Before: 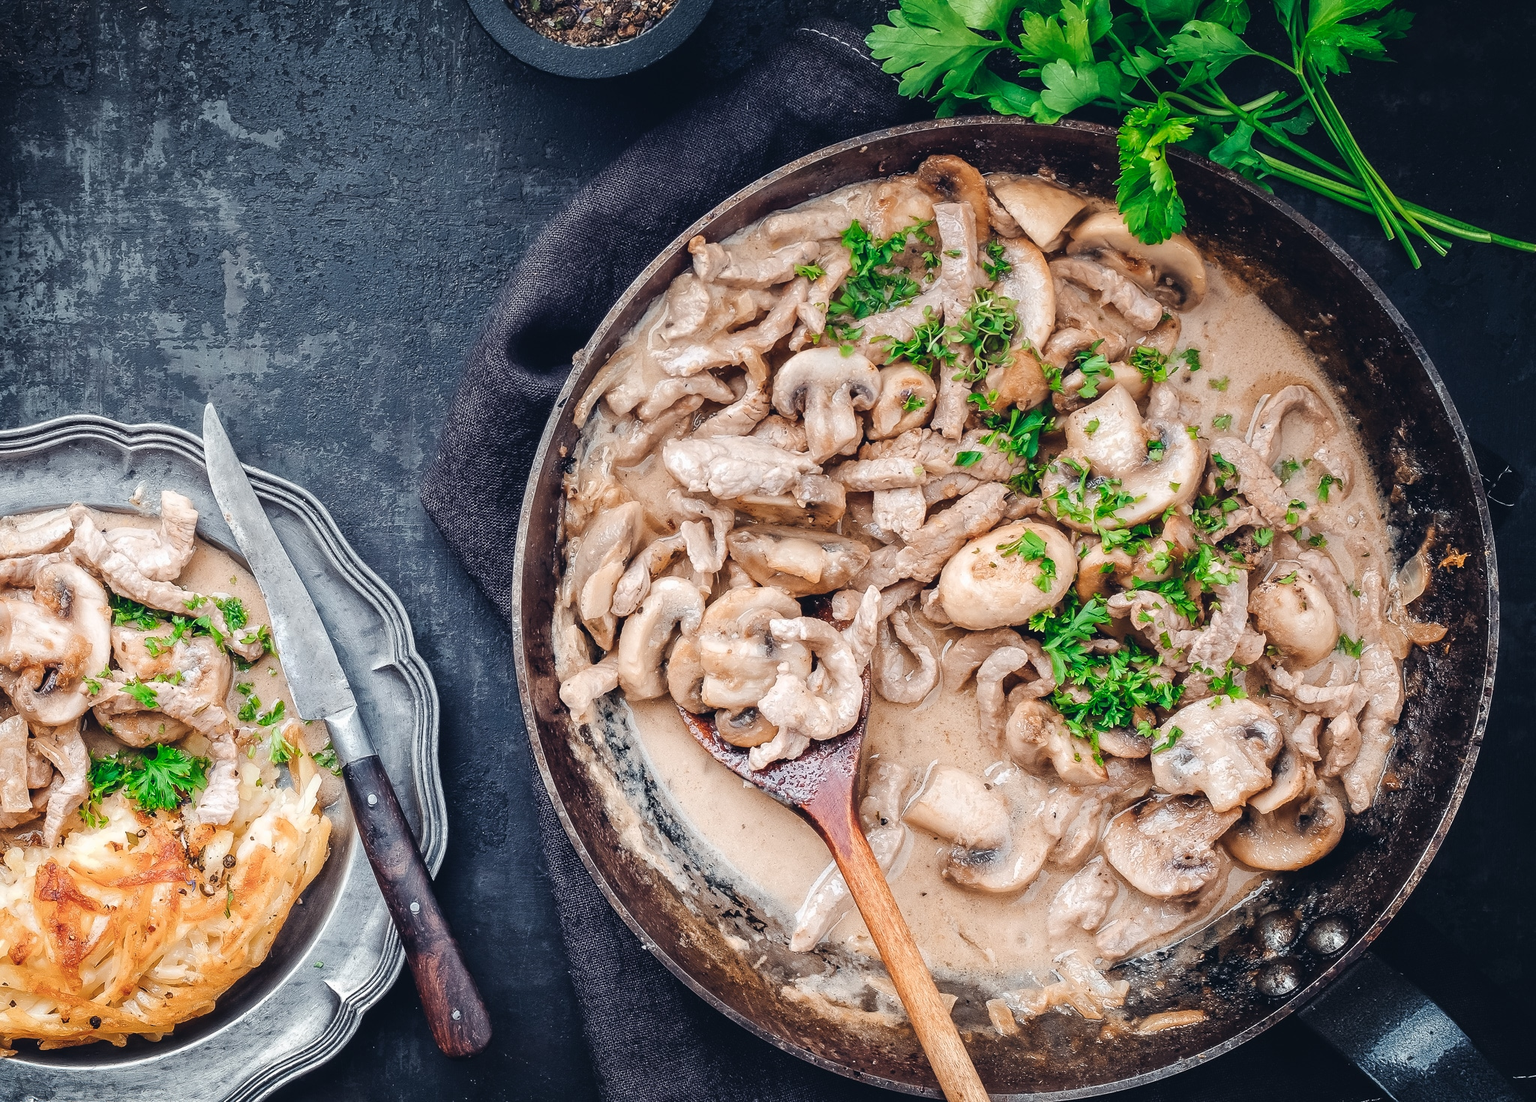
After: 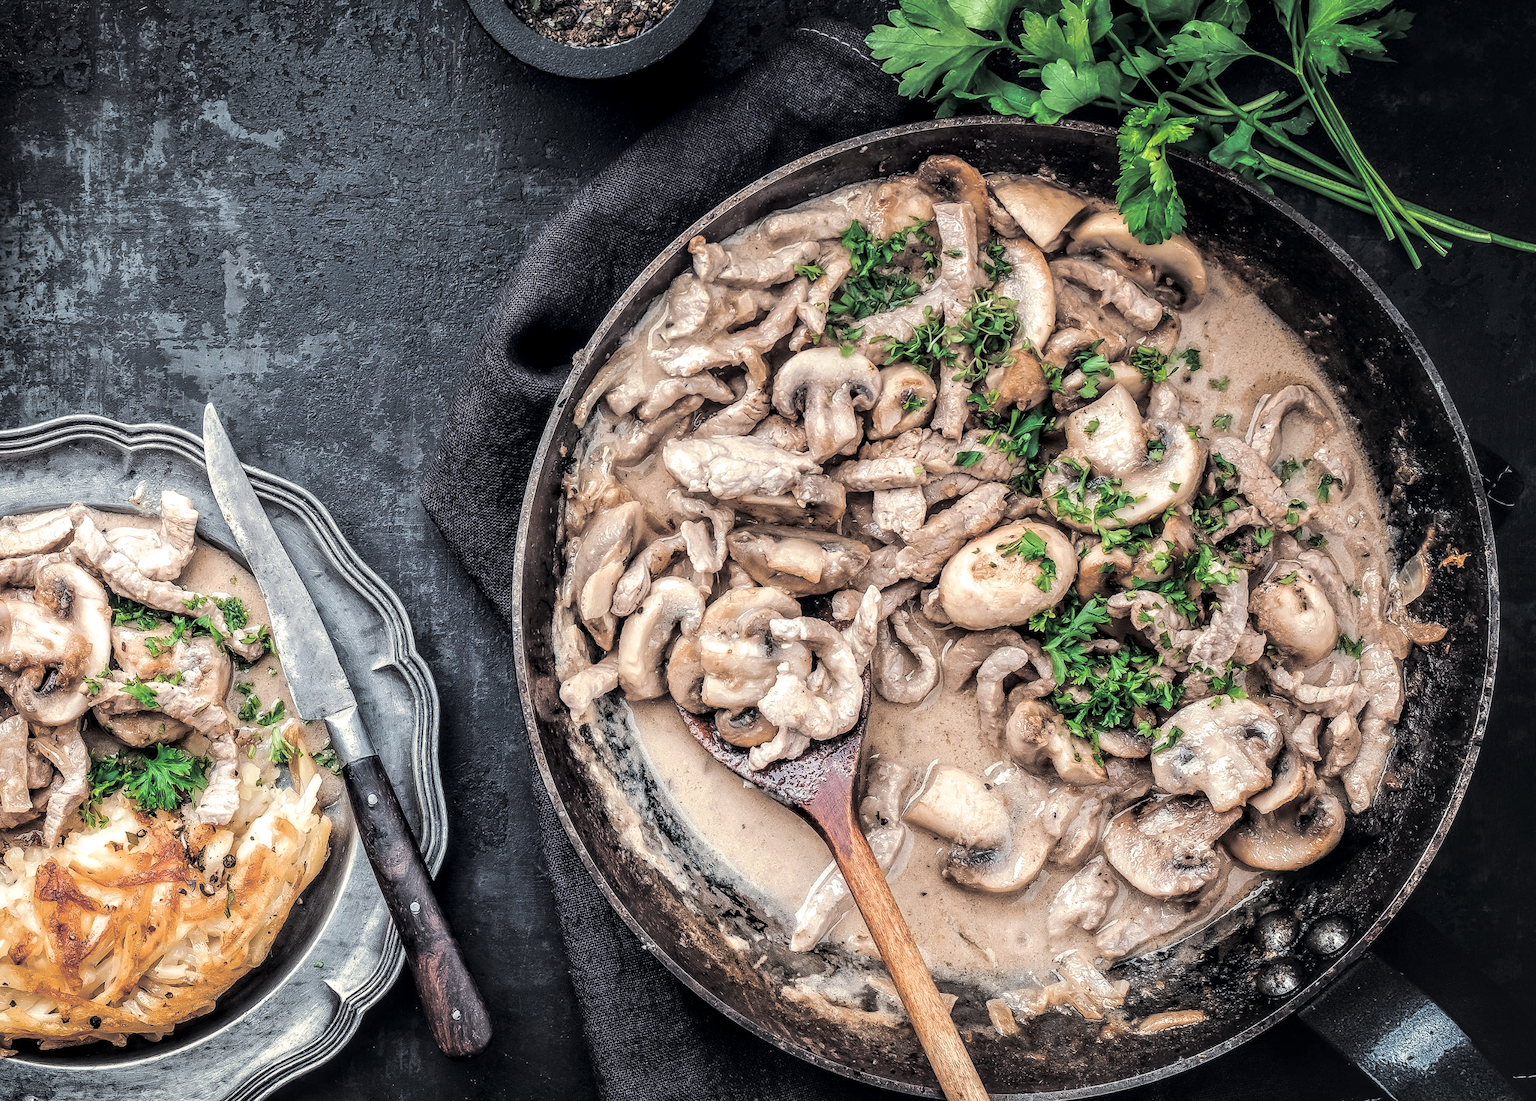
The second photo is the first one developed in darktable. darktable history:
local contrast: detail 154%
exposure: exposure -0.177 EV, compensate highlight preservation false
split-toning: shadows › hue 43.2°, shadows › saturation 0, highlights › hue 50.4°, highlights › saturation 1
